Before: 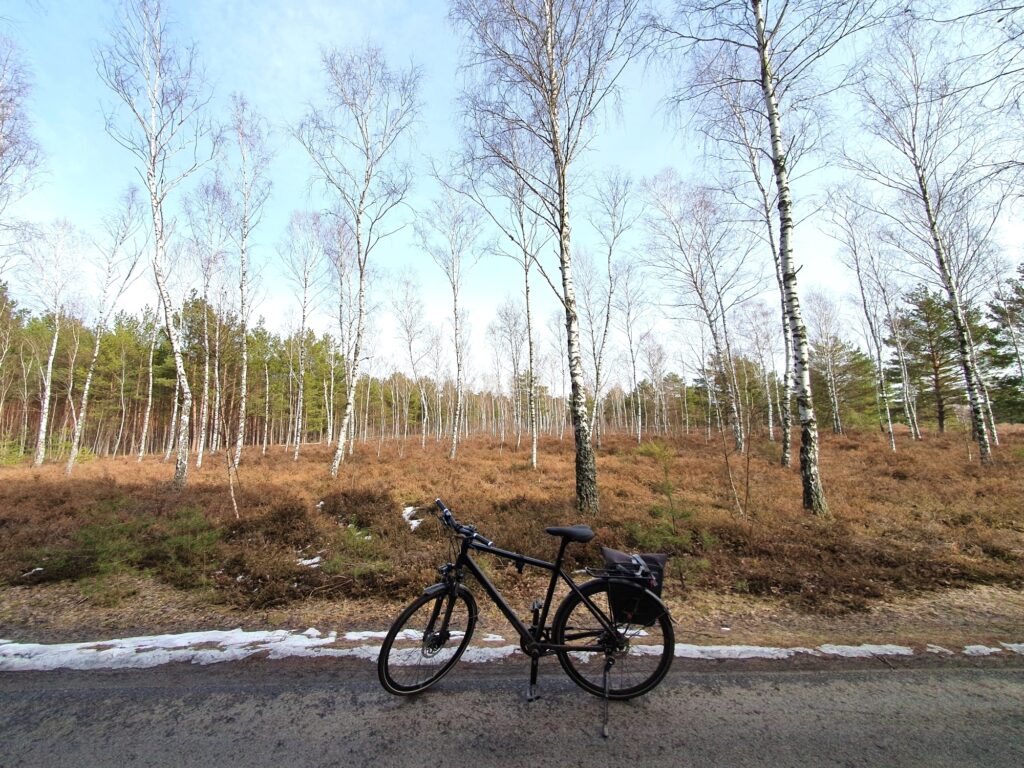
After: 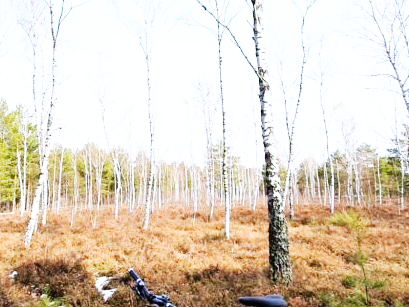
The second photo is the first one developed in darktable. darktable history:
base curve: curves: ch0 [(0, 0) (0.007, 0.004) (0.027, 0.03) (0.046, 0.07) (0.207, 0.54) (0.442, 0.872) (0.673, 0.972) (1, 1)], preserve colors none
crop: left 30%, top 30%, right 30%, bottom 30%
white balance: red 0.967, blue 1.119, emerald 0.756
tone equalizer: on, module defaults
